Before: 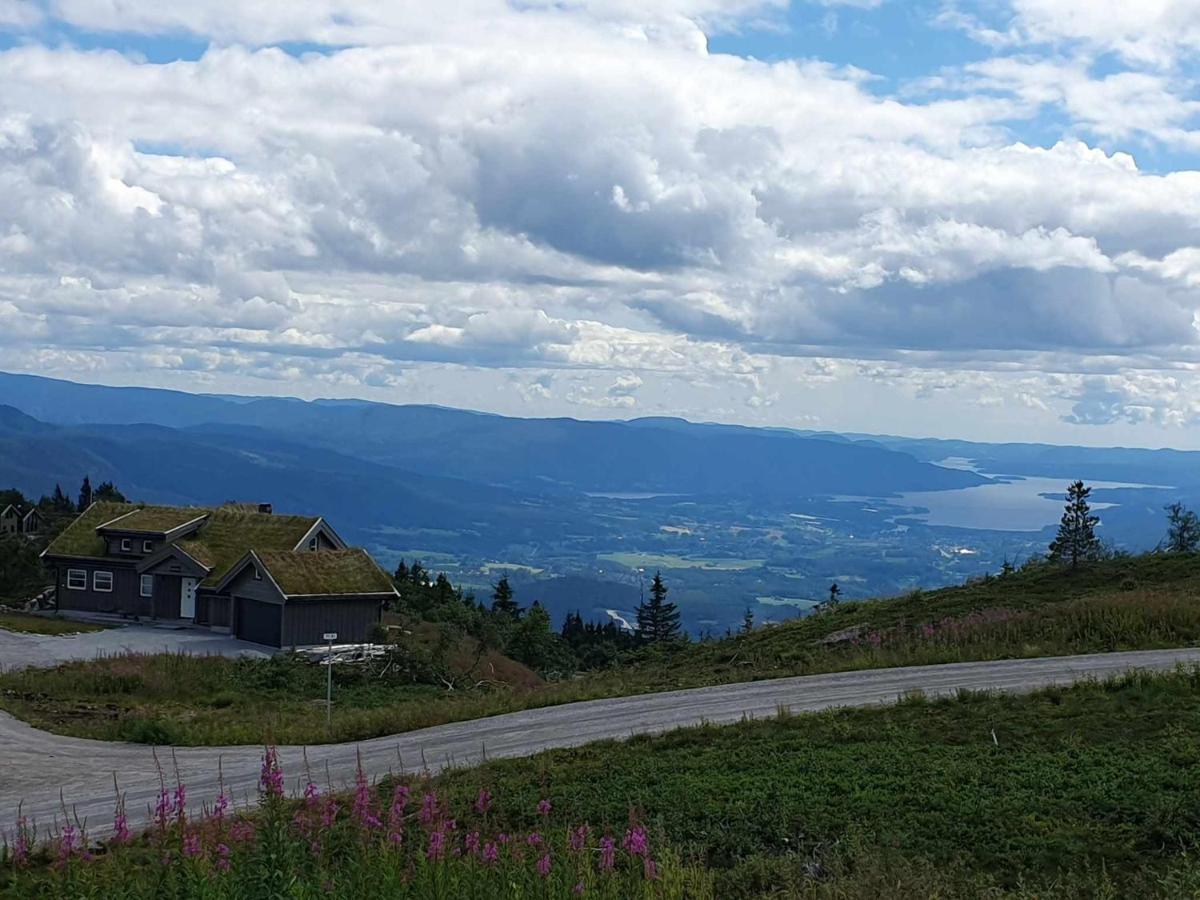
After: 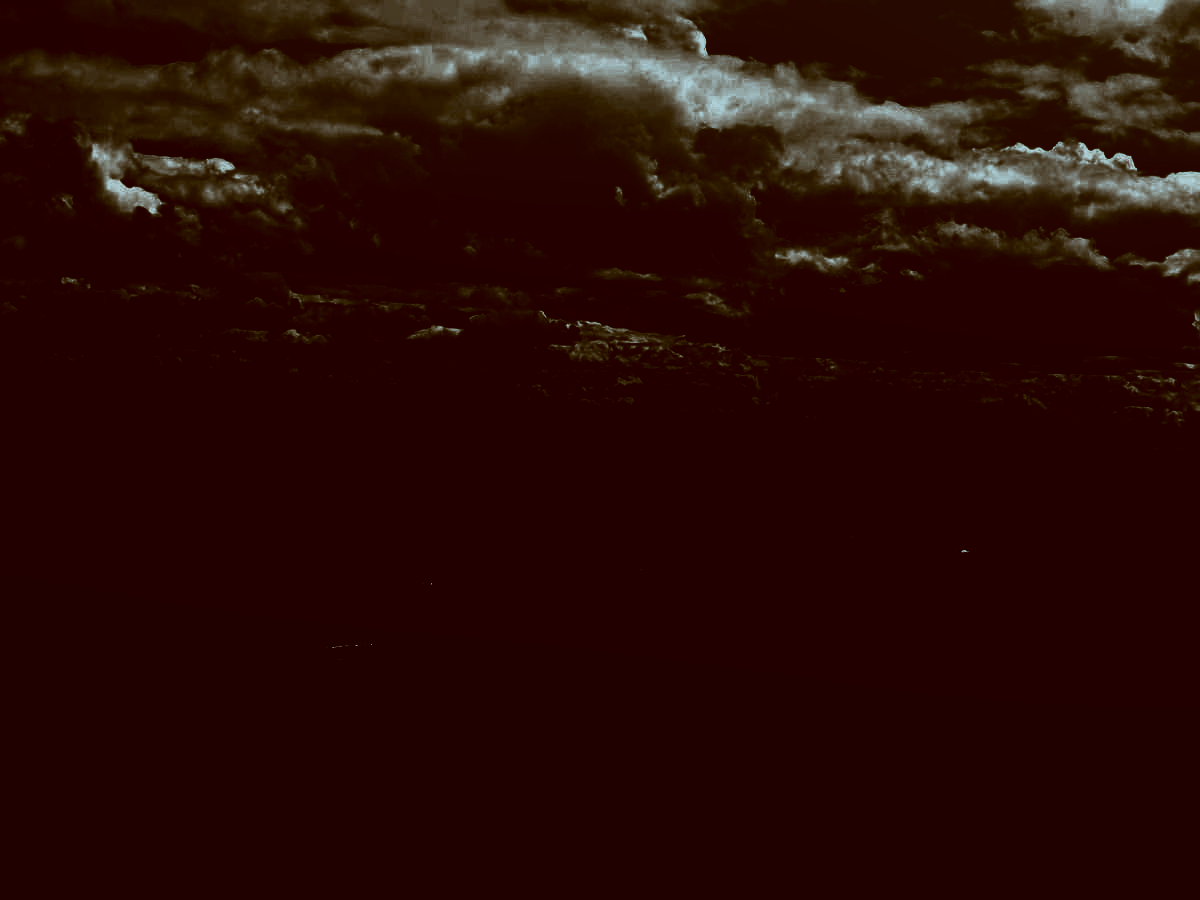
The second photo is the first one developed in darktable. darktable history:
levels: levels [0.721, 0.937, 0.997]
color correction: highlights a* -14.62, highlights b* -16.22, shadows a* 10.12, shadows b* 29.4
local contrast: detail 69%
